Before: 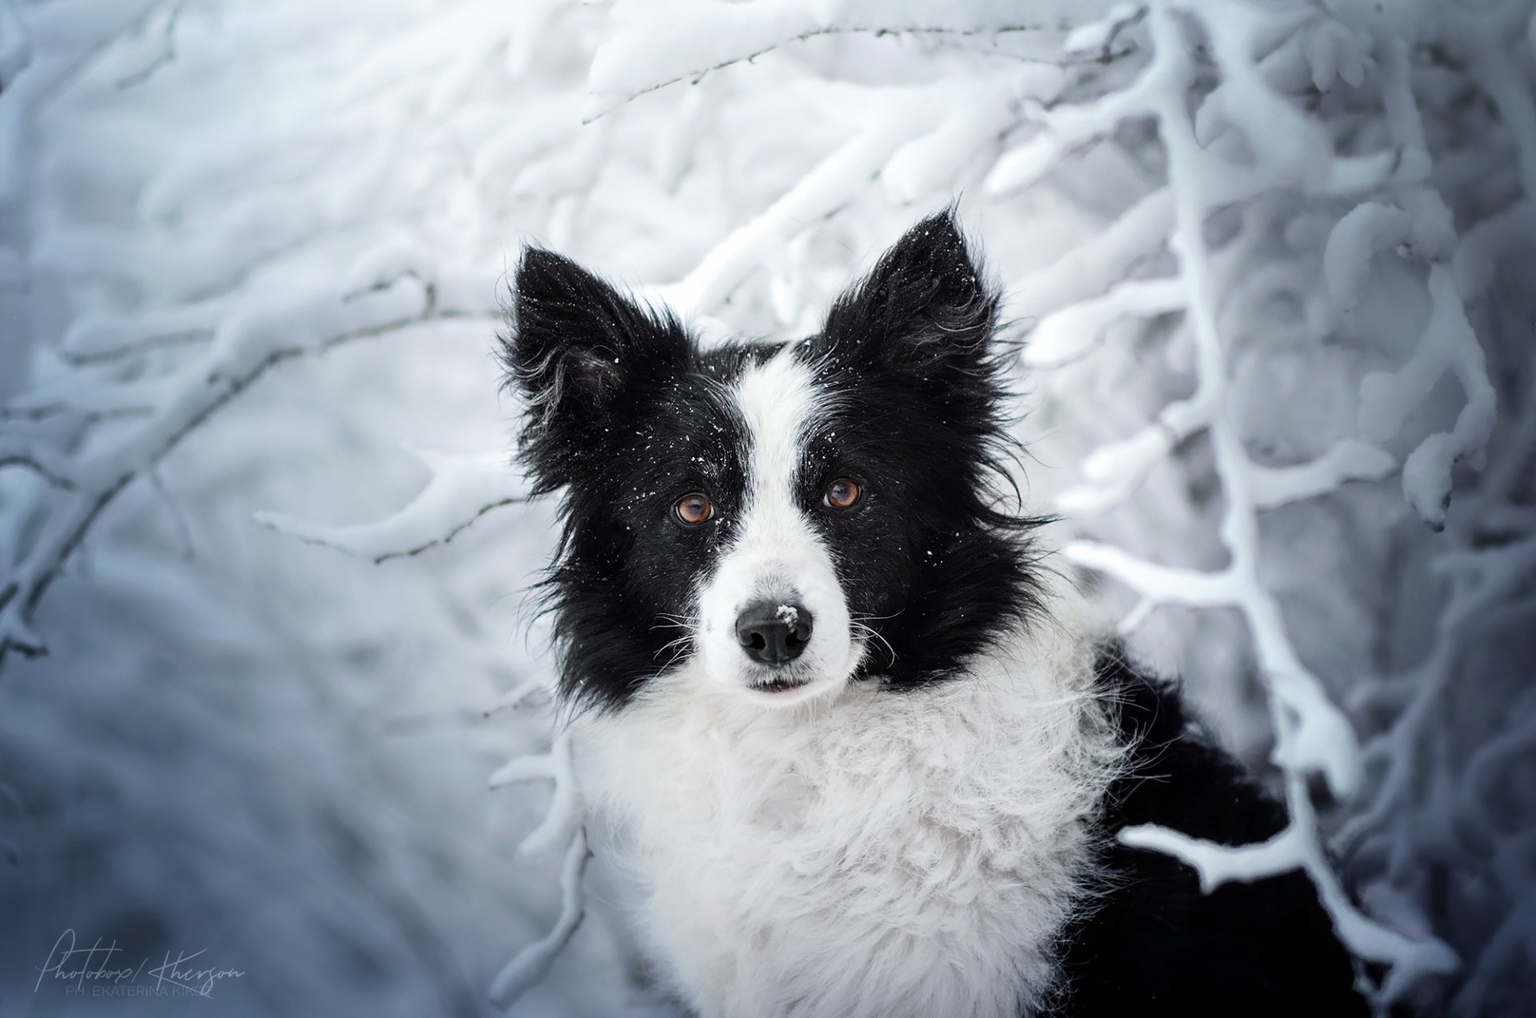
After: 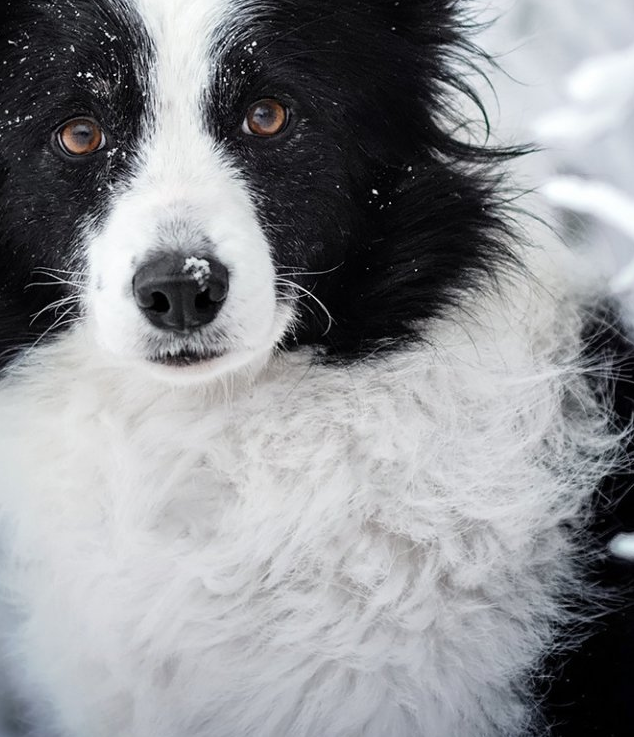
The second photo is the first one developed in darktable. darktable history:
crop: left 41.019%, top 39.26%, right 25.944%, bottom 2.786%
